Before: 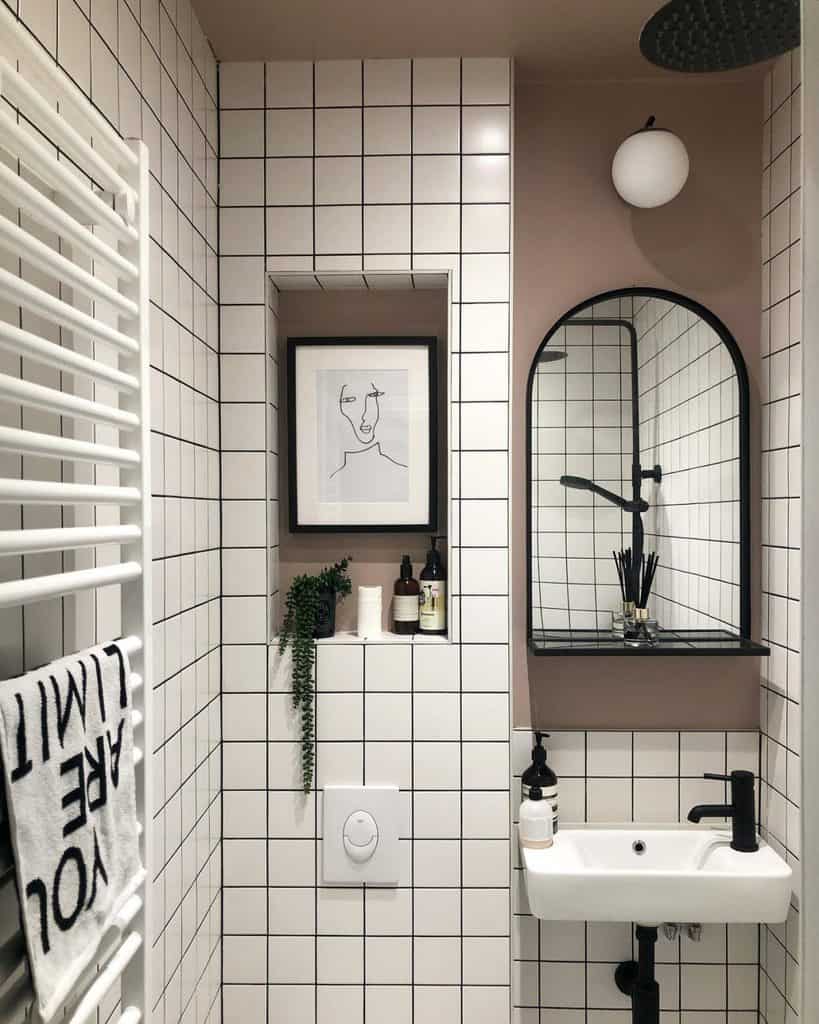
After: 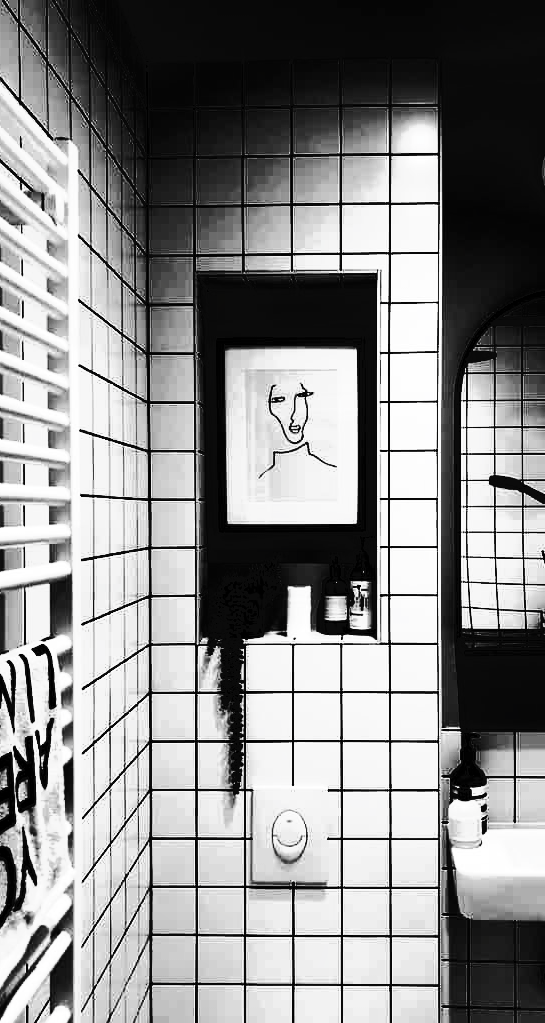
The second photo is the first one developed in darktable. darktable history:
contrast brightness saturation: contrast 0.02, brightness -1, saturation -1
tone curve: curves: ch0 [(0, 0) (0.003, 0.043) (0.011, 0.043) (0.025, 0.035) (0.044, 0.042) (0.069, 0.035) (0.1, 0.03) (0.136, 0.017) (0.177, 0.03) (0.224, 0.06) (0.277, 0.118) (0.335, 0.189) (0.399, 0.297) (0.468, 0.483) (0.543, 0.631) (0.623, 0.746) (0.709, 0.823) (0.801, 0.944) (0.898, 0.966) (1, 1)], preserve colors none
shadows and highlights: shadows -30, highlights 30
base curve: curves: ch0 [(0, 0) (0.688, 0.865) (1, 1)], preserve colors none
crop and rotate: left 8.786%, right 24.548%
